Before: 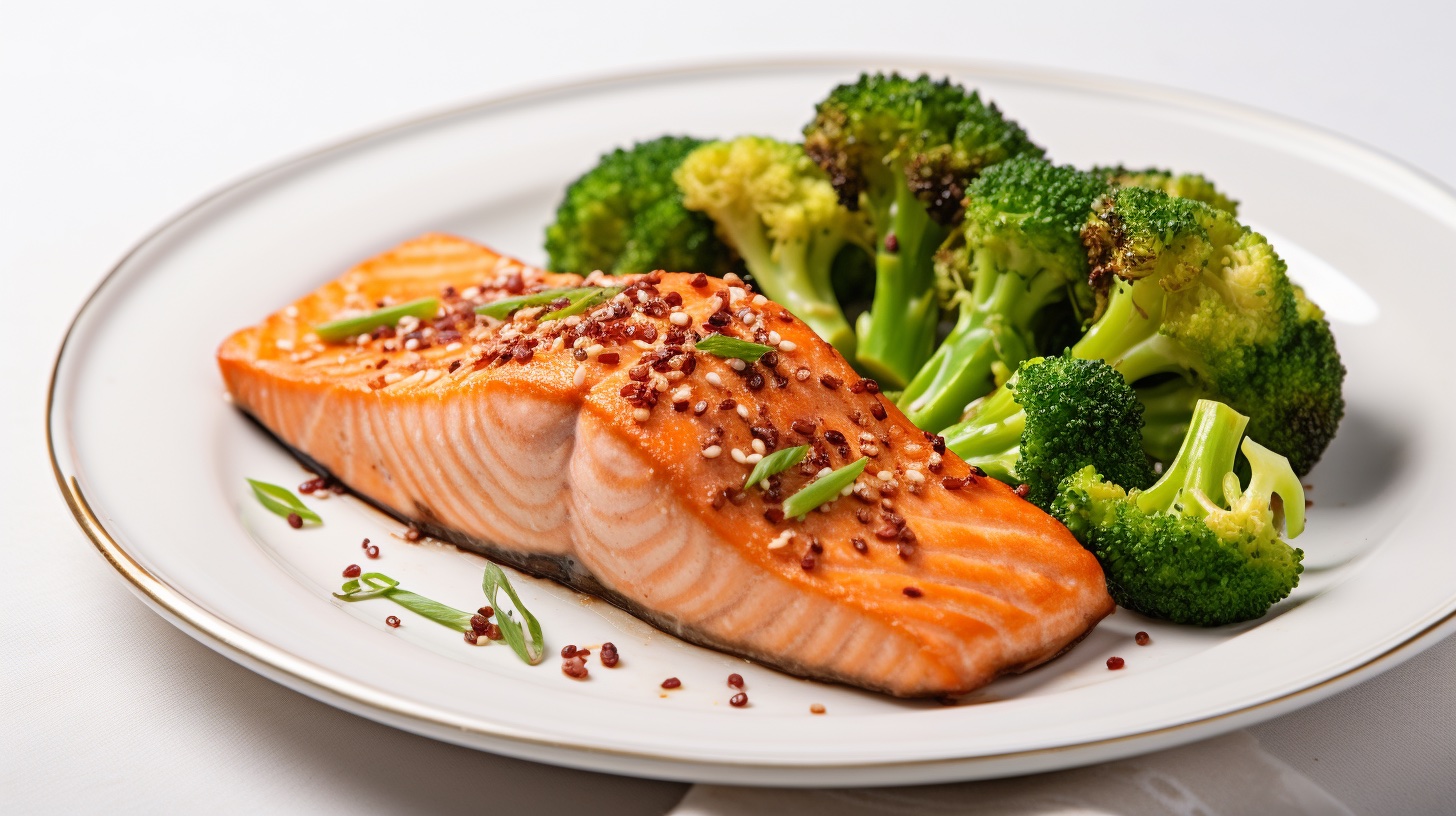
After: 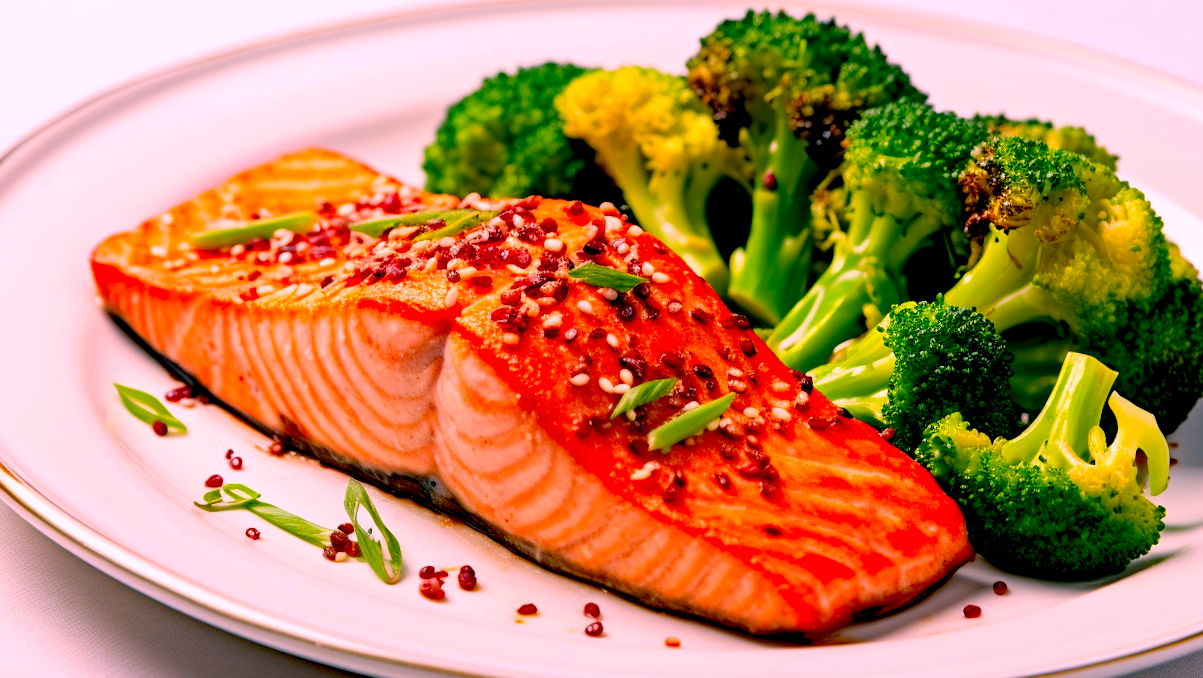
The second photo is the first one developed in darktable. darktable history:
color correction: highlights a* 17.41, highlights b* 0.32, shadows a* -15.25, shadows b* -13.98, saturation 1.53
crop and rotate: angle -2.87°, left 5.319%, top 5.166%, right 4.767%, bottom 4.423%
exposure: black level correction 0.025, exposure 0.185 EV, compensate exposure bias true, compensate highlight preservation false
haze removal: strength 0.243, distance 0.249, compatibility mode true, adaptive false
